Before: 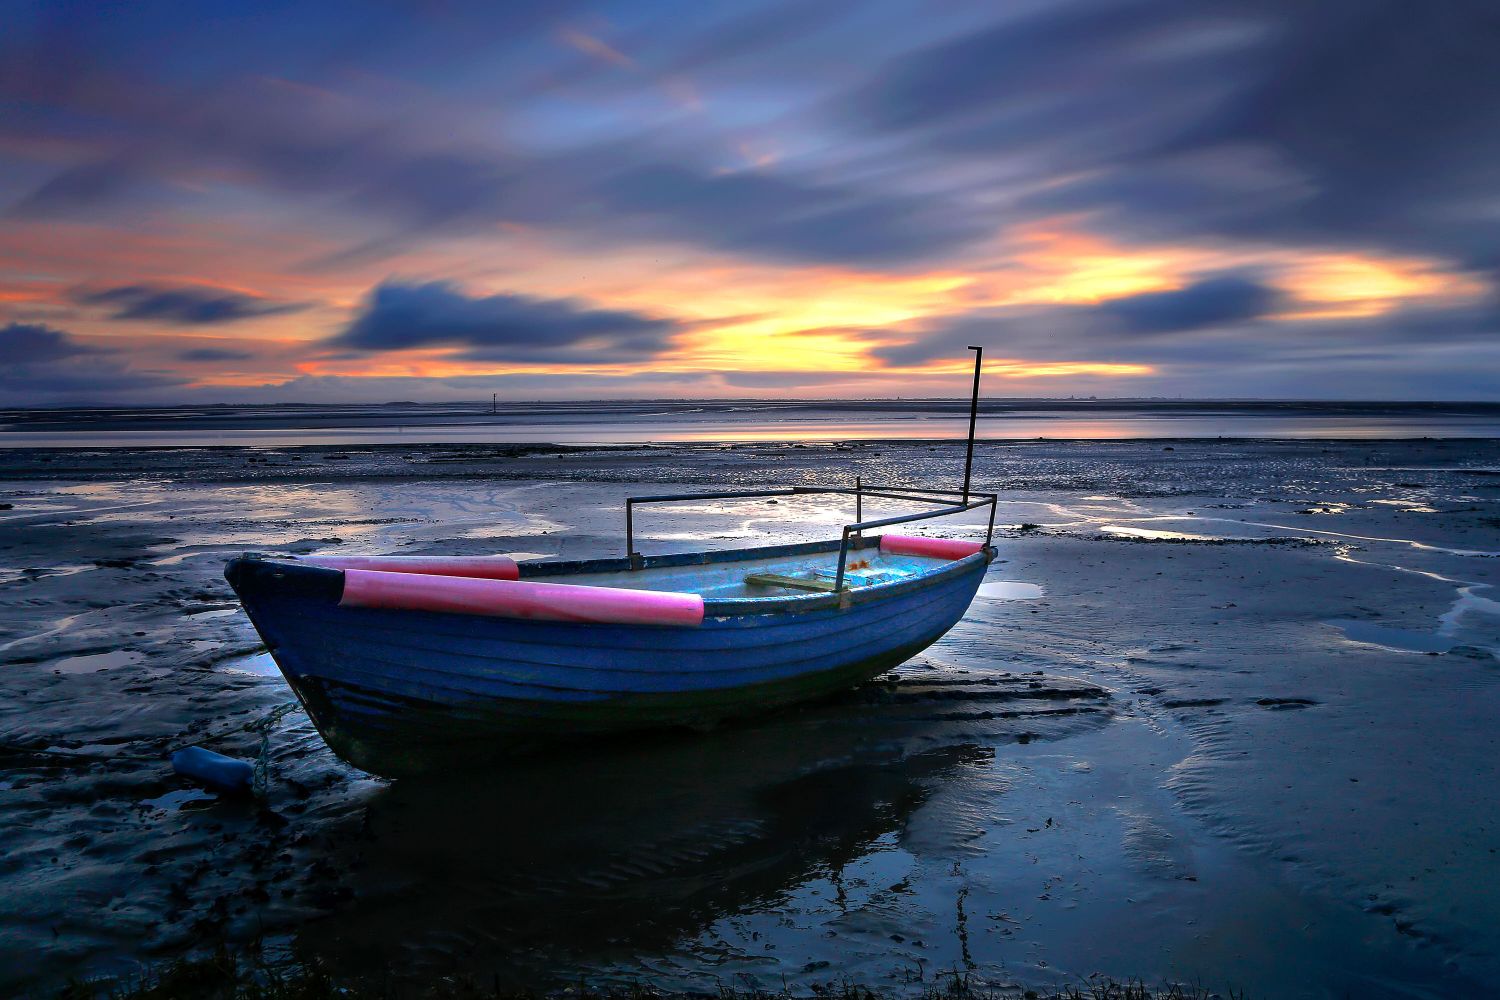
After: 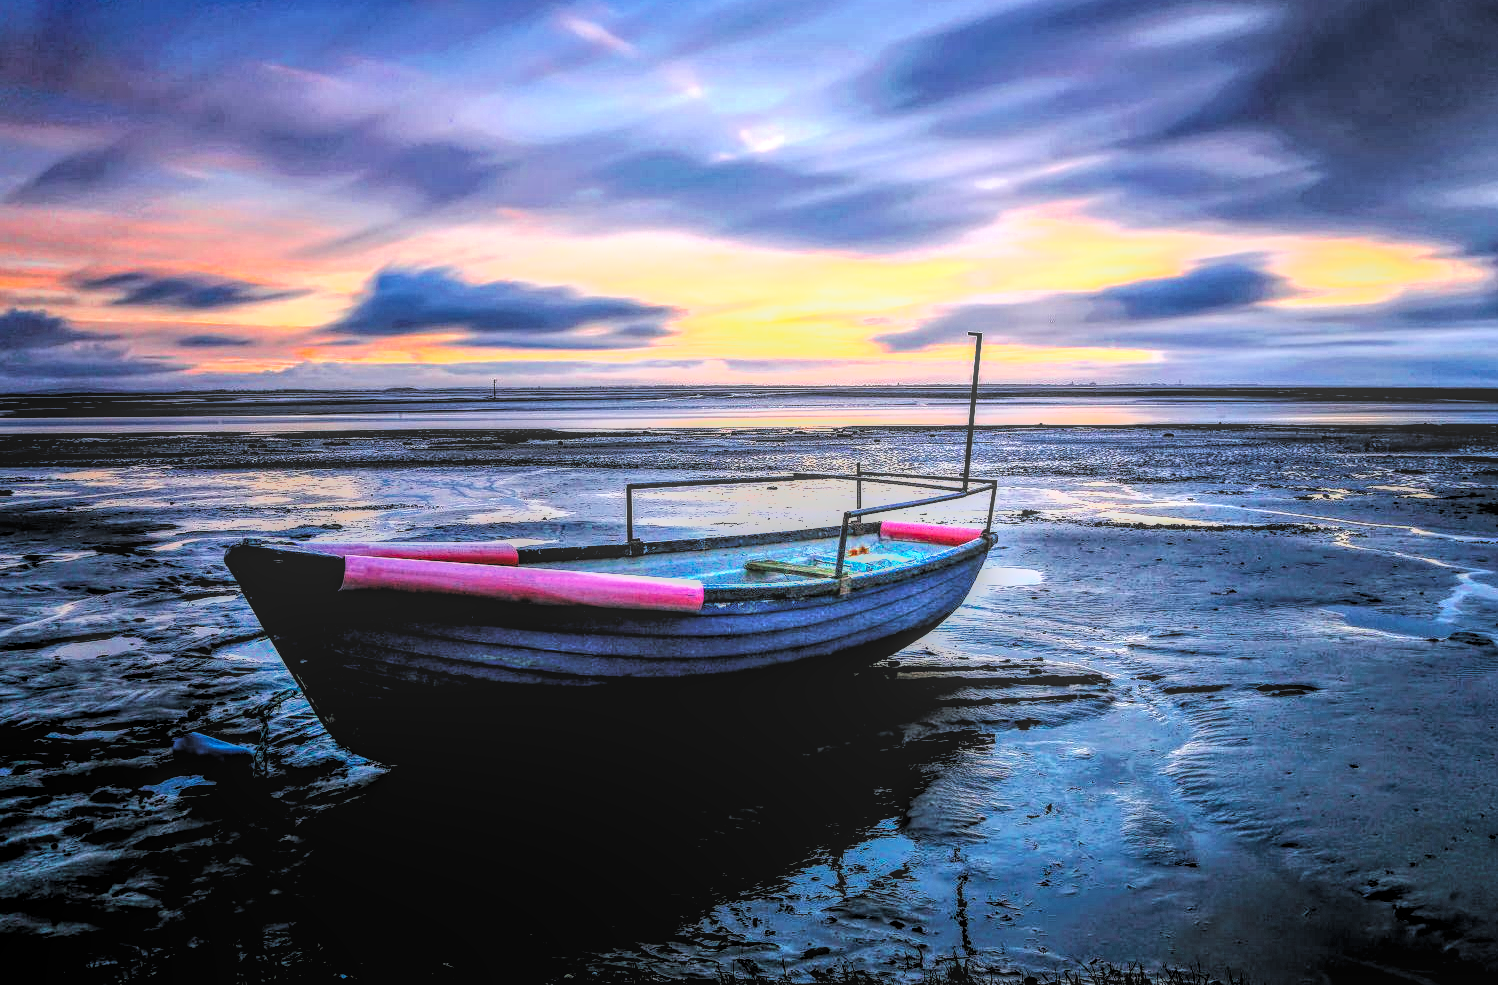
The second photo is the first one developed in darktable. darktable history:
crop: top 1.439%, right 0.111%
levels: white 99.9%, levels [0.129, 0.519, 0.867]
exposure: compensate highlight preservation false
local contrast: highlights 20%, shadows 28%, detail 200%, midtone range 0.2
shadows and highlights: shadows 29.28, highlights -29.36, low approximation 0.01, soften with gaussian
tone curve: curves: ch0 [(0, 0) (0.003, 0.036) (0.011, 0.04) (0.025, 0.042) (0.044, 0.052) (0.069, 0.066) (0.1, 0.085) (0.136, 0.106) (0.177, 0.144) (0.224, 0.188) (0.277, 0.241) (0.335, 0.307) (0.399, 0.382) (0.468, 0.466) (0.543, 0.56) (0.623, 0.672) (0.709, 0.772) (0.801, 0.876) (0.898, 0.949) (1, 1)], preserve colors none
tone equalizer: -7 EV 0.145 EV, -6 EV 0.611 EV, -5 EV 1.18 EV, -4 EV 1.3 EV, -3 EV 1.16 EV, -2 EV 0.6 EV, -1 EV 0.151 EV, edges refinement/feathering 500, mask exposure compensation -1.57 EV, preserve details no
contrast brightness saturation: contrast -0.095, saturation -0.102
